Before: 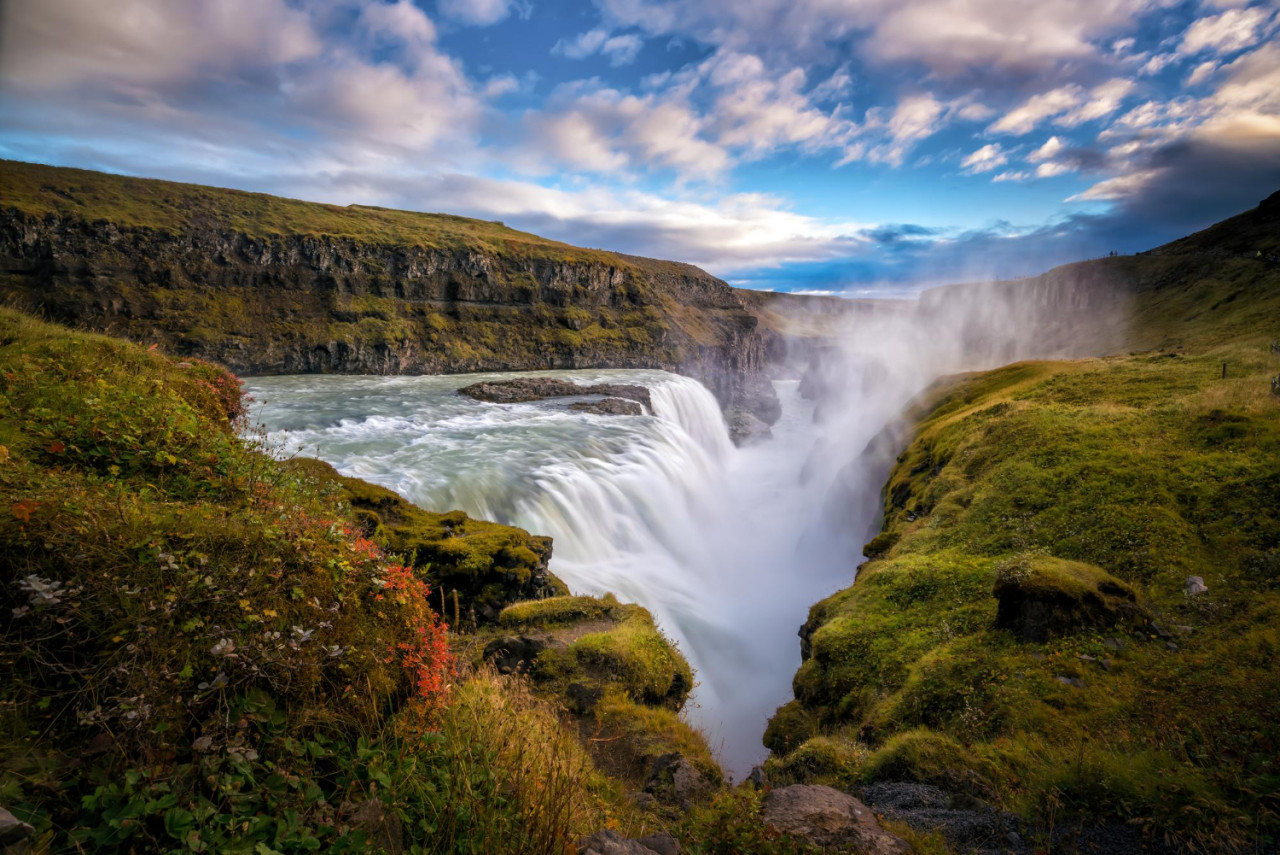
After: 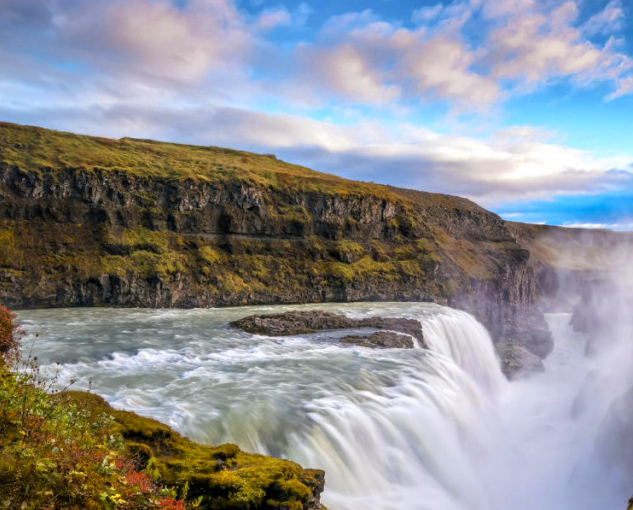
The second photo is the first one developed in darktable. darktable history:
crop: left 17.838%, top 7.89%, right 32.704%, bottom 32.359%
color zones: curves: ch0 [(0, 0.485) (0.178, 0.476) (0.261, 0.623) (0.411, 0.403) (0.708, 0.603) (0.934, 0.412)]; ch1 [(0.003, 0.485) (0.149, 0.496) (0.229, 0.584) (0.326, 0.551) (0.484, 0.262) (0.757, 0.643)]
